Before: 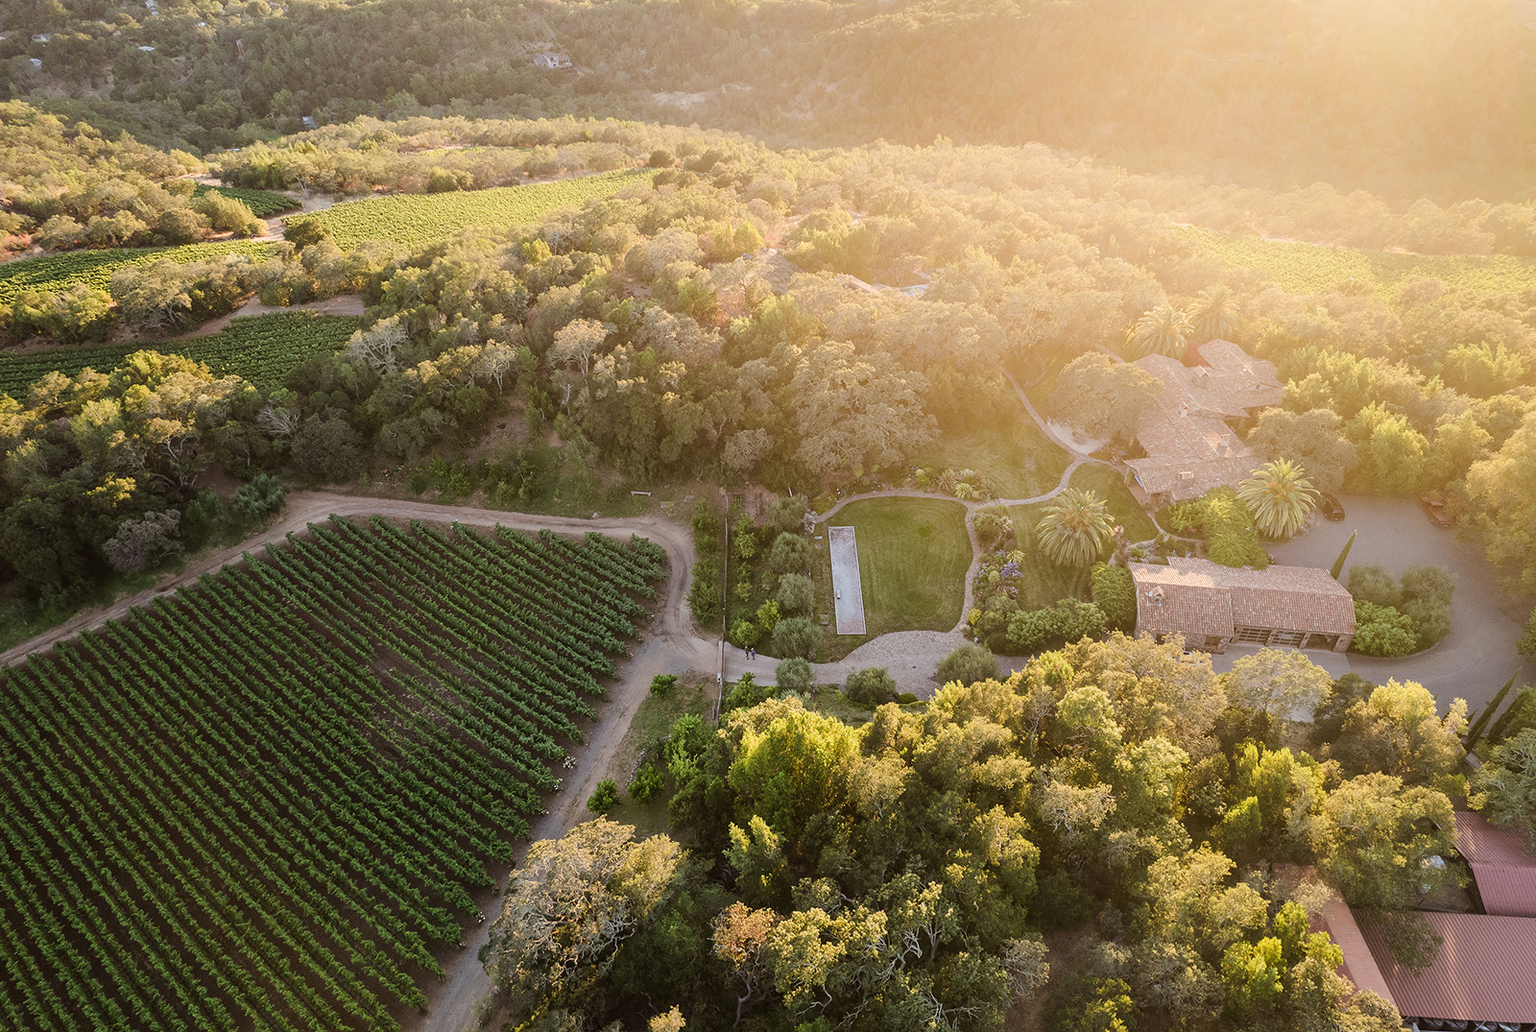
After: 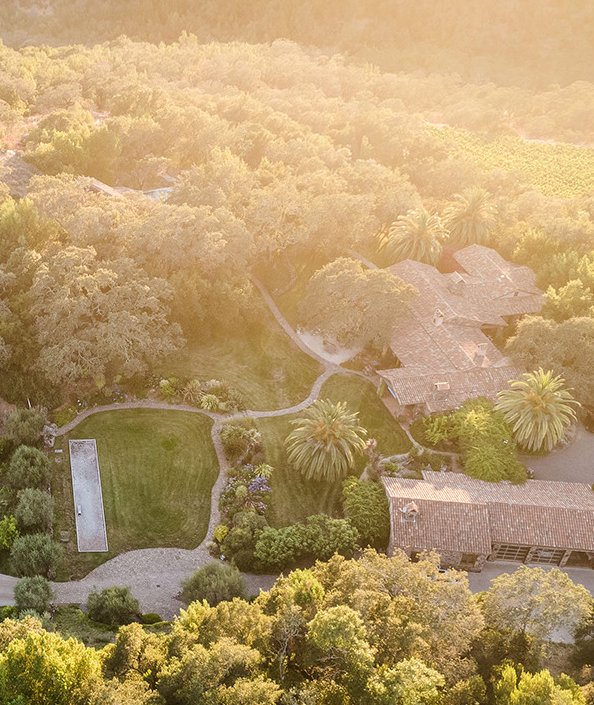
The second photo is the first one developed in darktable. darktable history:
local contrast: highlights 105%, shadows 100%, detail 119%, midtone range 0.2
crop and rotate: left 49.68%, top 10.145%, right 13.181%, bottom 24.221%
